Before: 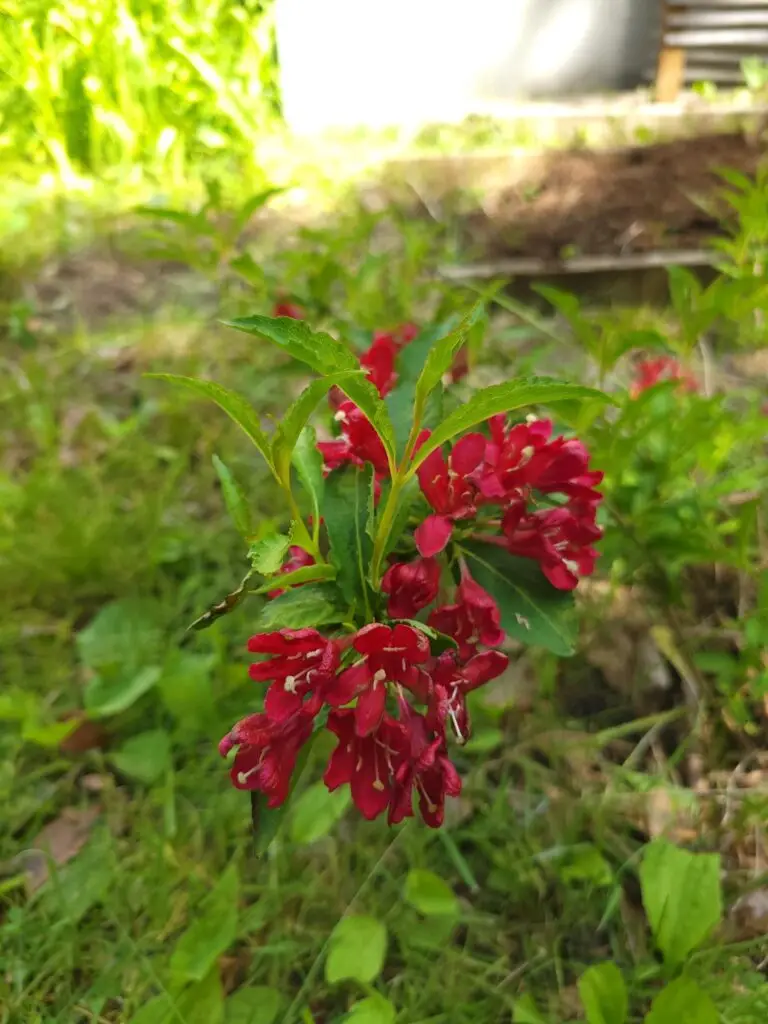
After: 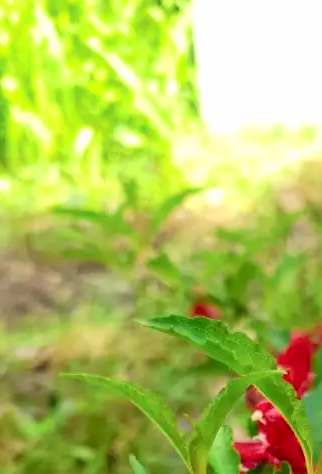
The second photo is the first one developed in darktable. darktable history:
tone curve: curves: ch0 [(0, 0.013) (0.054, 0.018) (0.205, 0.191) (0.289, 0.292) (0.39, 0.424) (0.493, 0.551) (0.666, 0.743) (0.795, 0.841) (1, 0.998)]; ch1 [(0, 0) (0.385, 0.343) (0.439, 0.415) (0.494, 0.495) (0.501, 0.501) (0.51, 0.509) (0.54, 0.552) (0.586, 0.614) (0.66, 0.706) (0.783, 0.804) (1, 1)]; ch2 [(0, 0) (0.32, 0.281) (0.403, 0.399) (0.441, 0.428) (0.47, 0.469) (0.498, 0.496) (0.524, 0.538) (0.566, 0.579) (0.633, 0.665) (0.7, 0.711) (1, 1)], color space Lab, independent channels, preserve colors none
crop and rotate: left 10.817%, top 0.062%, right 47.194%, bottom 53.626%
